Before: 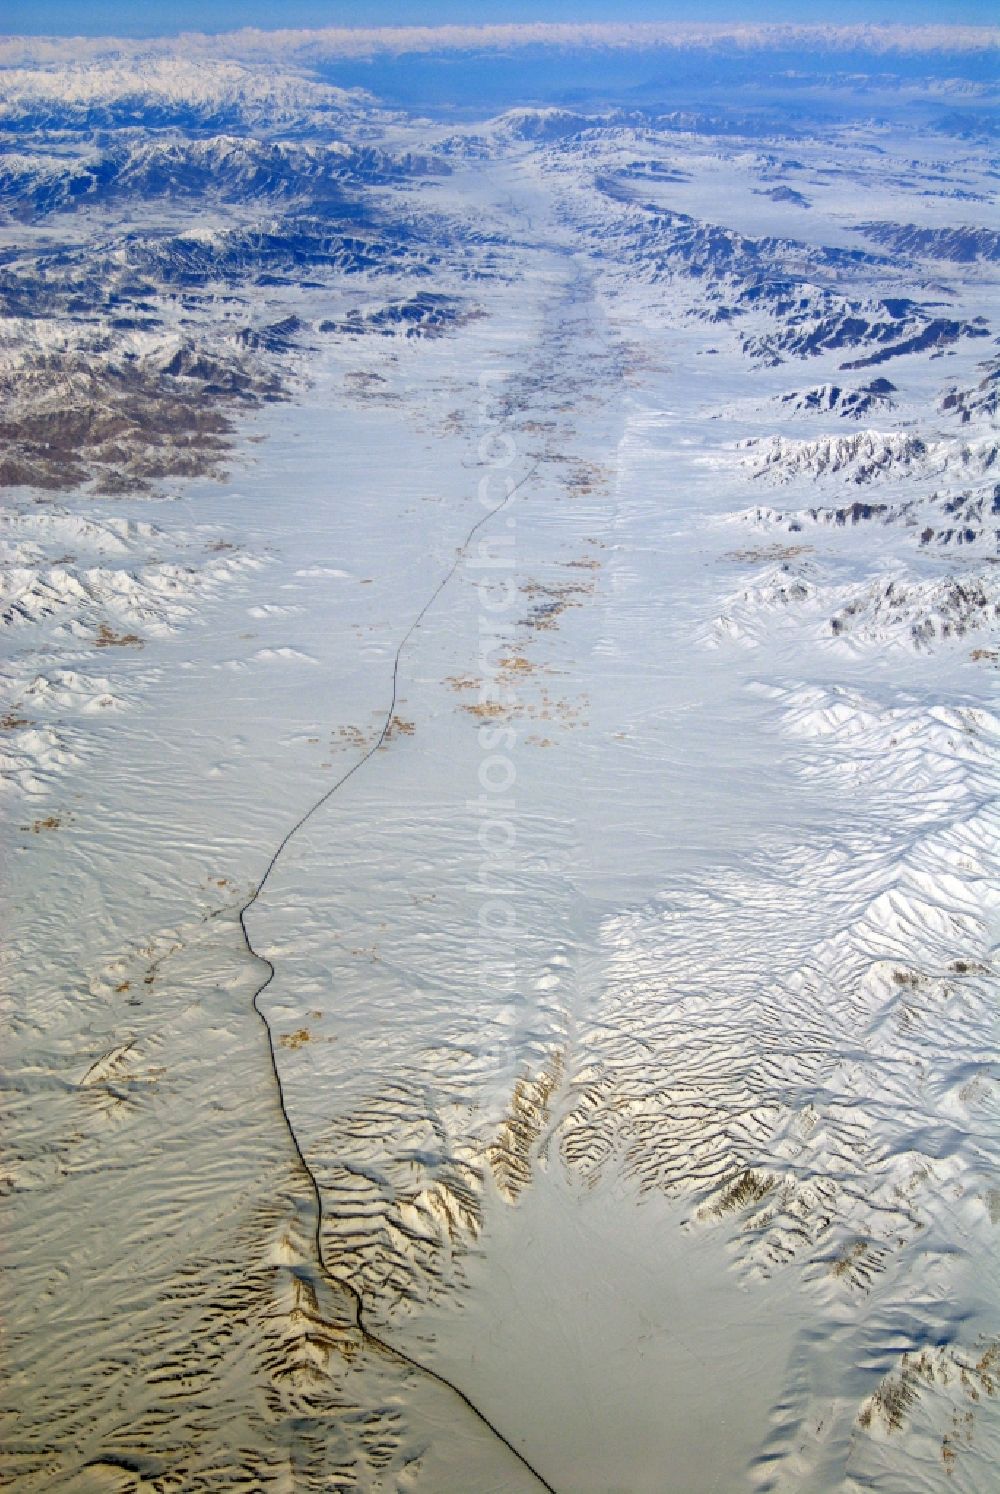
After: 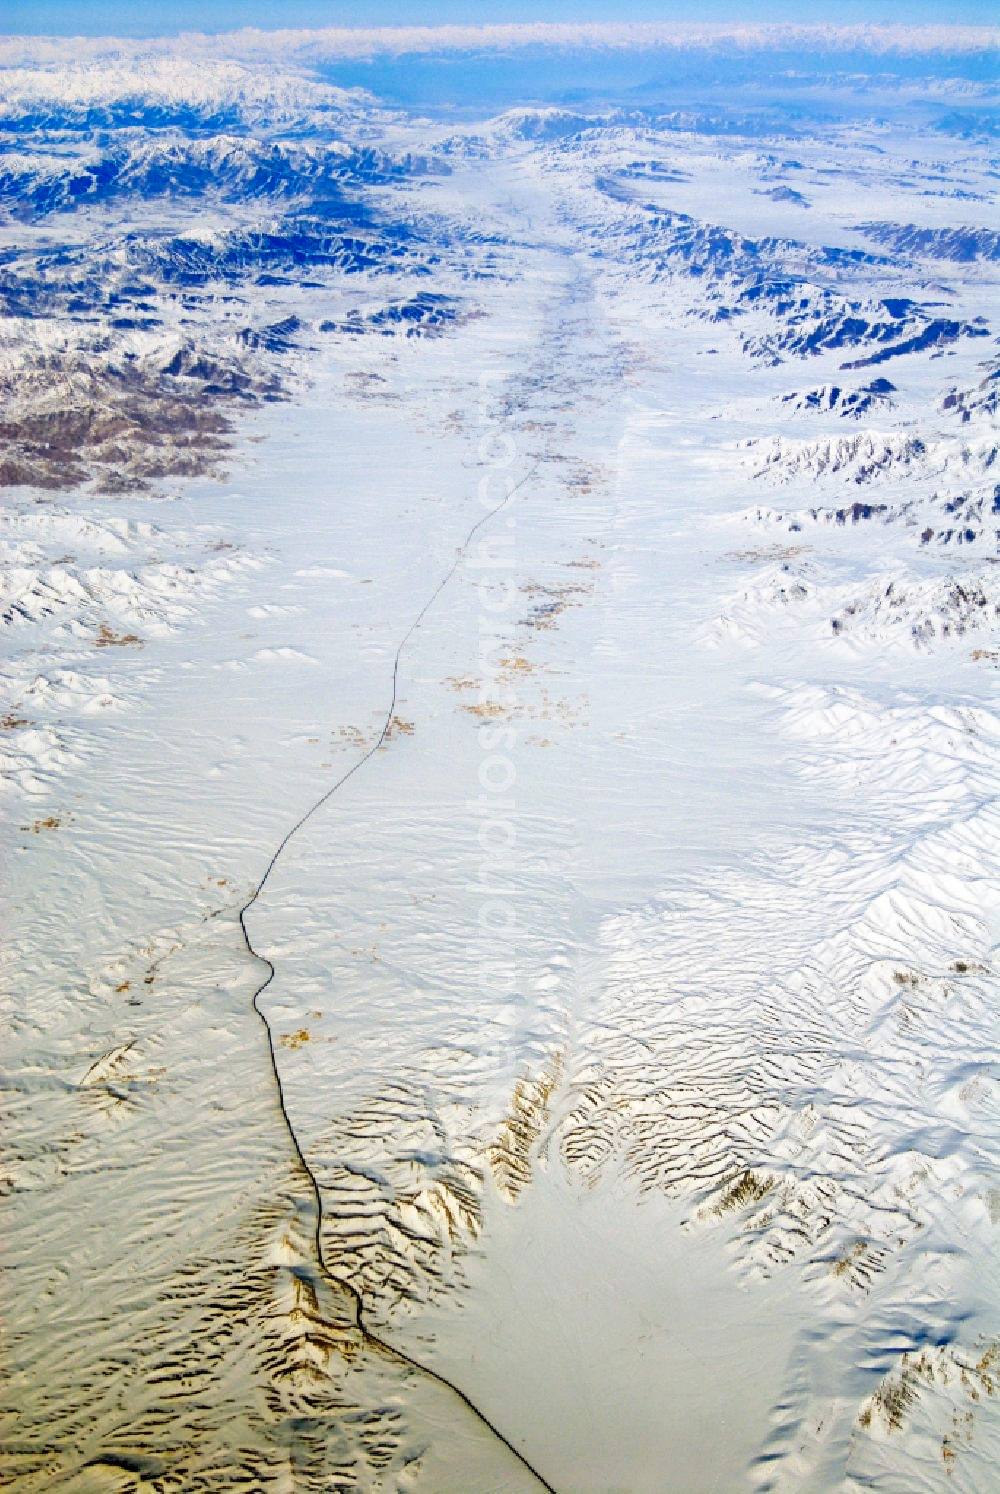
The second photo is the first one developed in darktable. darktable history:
color calibration: illuminant same as pipeline (D50), adaptation XYZ, x 0.346, y 0.357, temperature 5020.06 K, gamut compression 0.988
base curve: curves: ch0 [(0, 0) (0.036, 0.025) (0.121, 0.166) (0.206, 0.329) (0.605, 0.79) (1, 1)], preserve colors none
